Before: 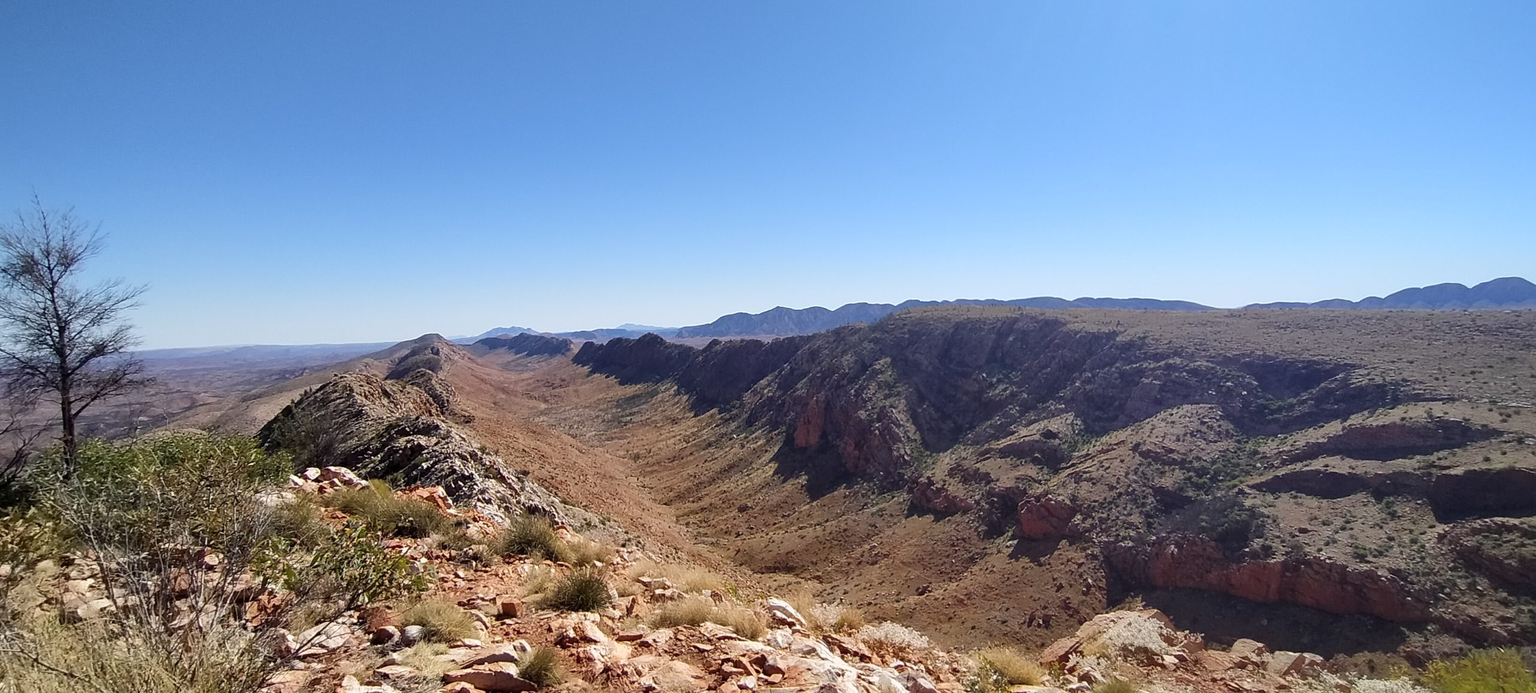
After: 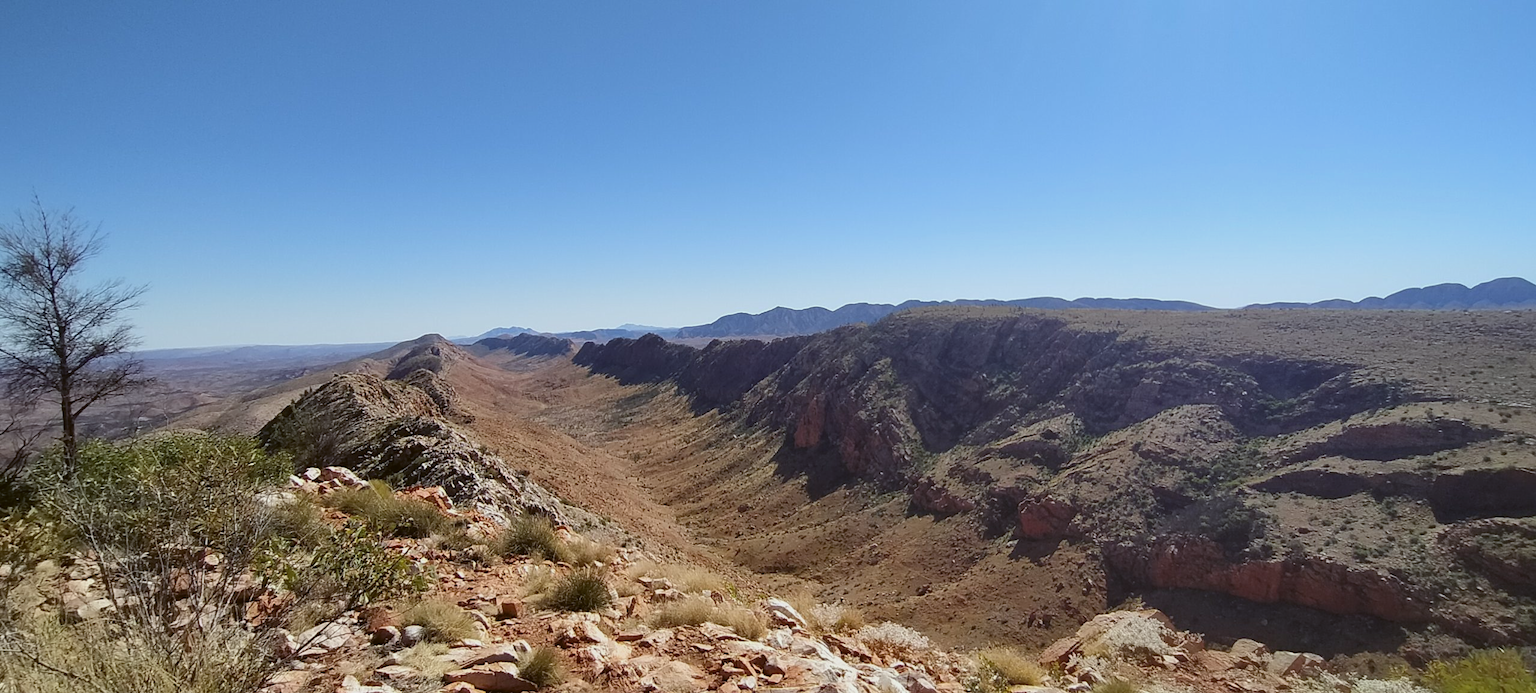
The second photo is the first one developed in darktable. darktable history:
color balance: lift [1.004, 1.002, 1.002, 0.998], gamma [1, 1.007, 1.002, 0.993], gain [1, 0.977, 1.013, 1.023], contrast -3.64%
exposure: exposure -0.153 EV, compensate highlight preservation false
